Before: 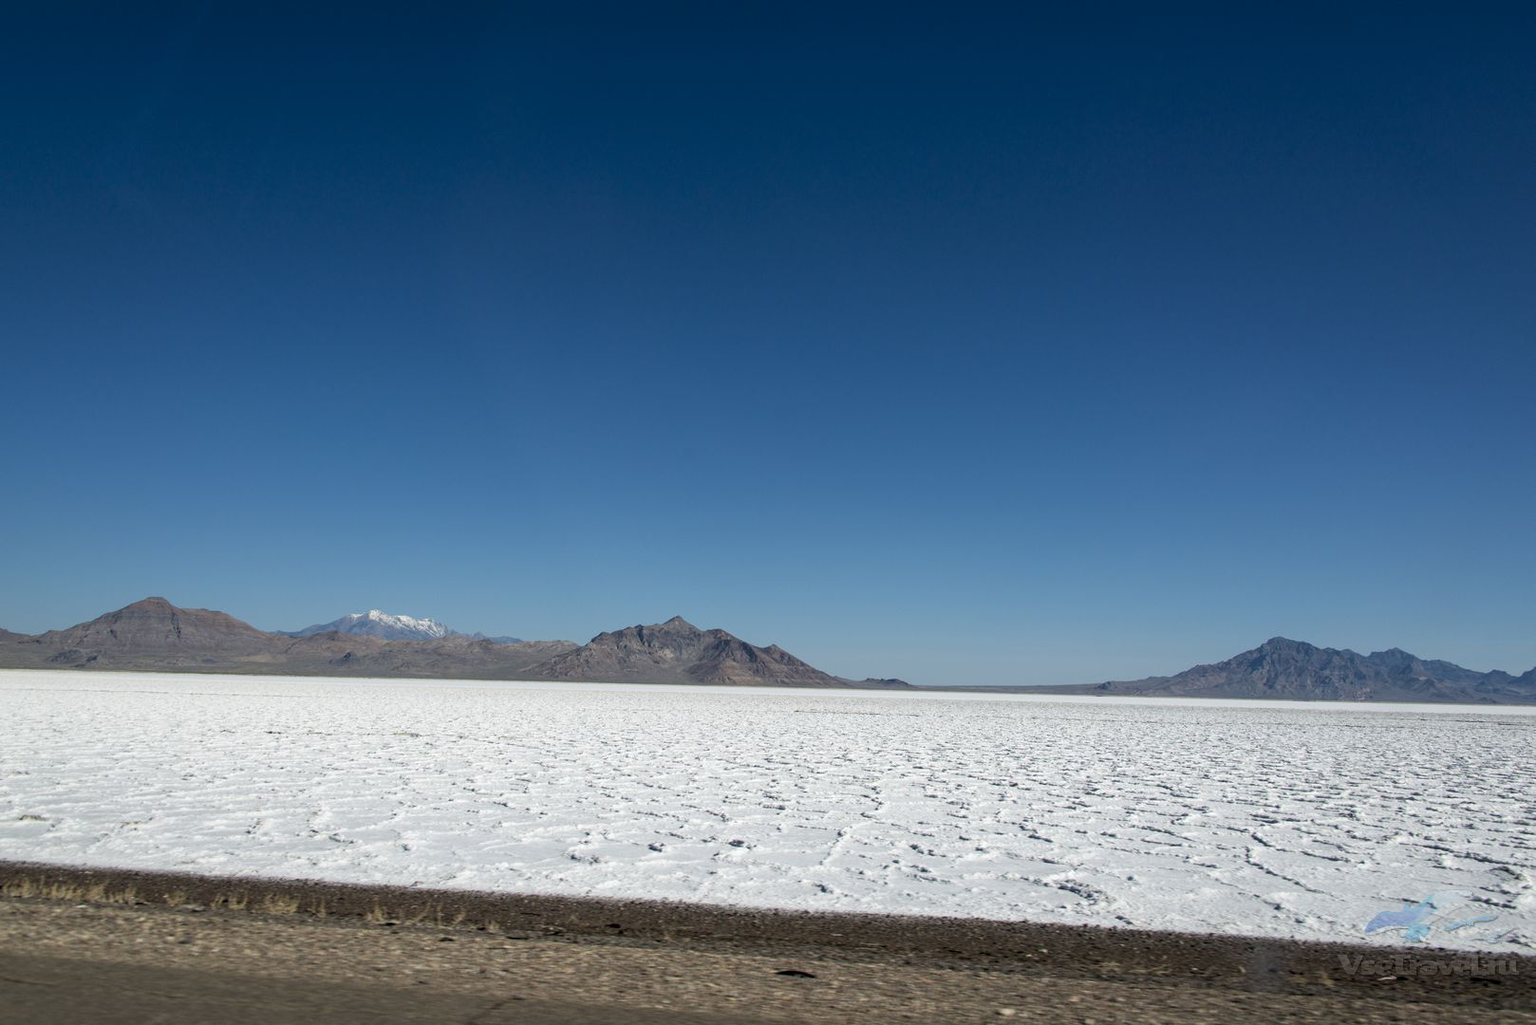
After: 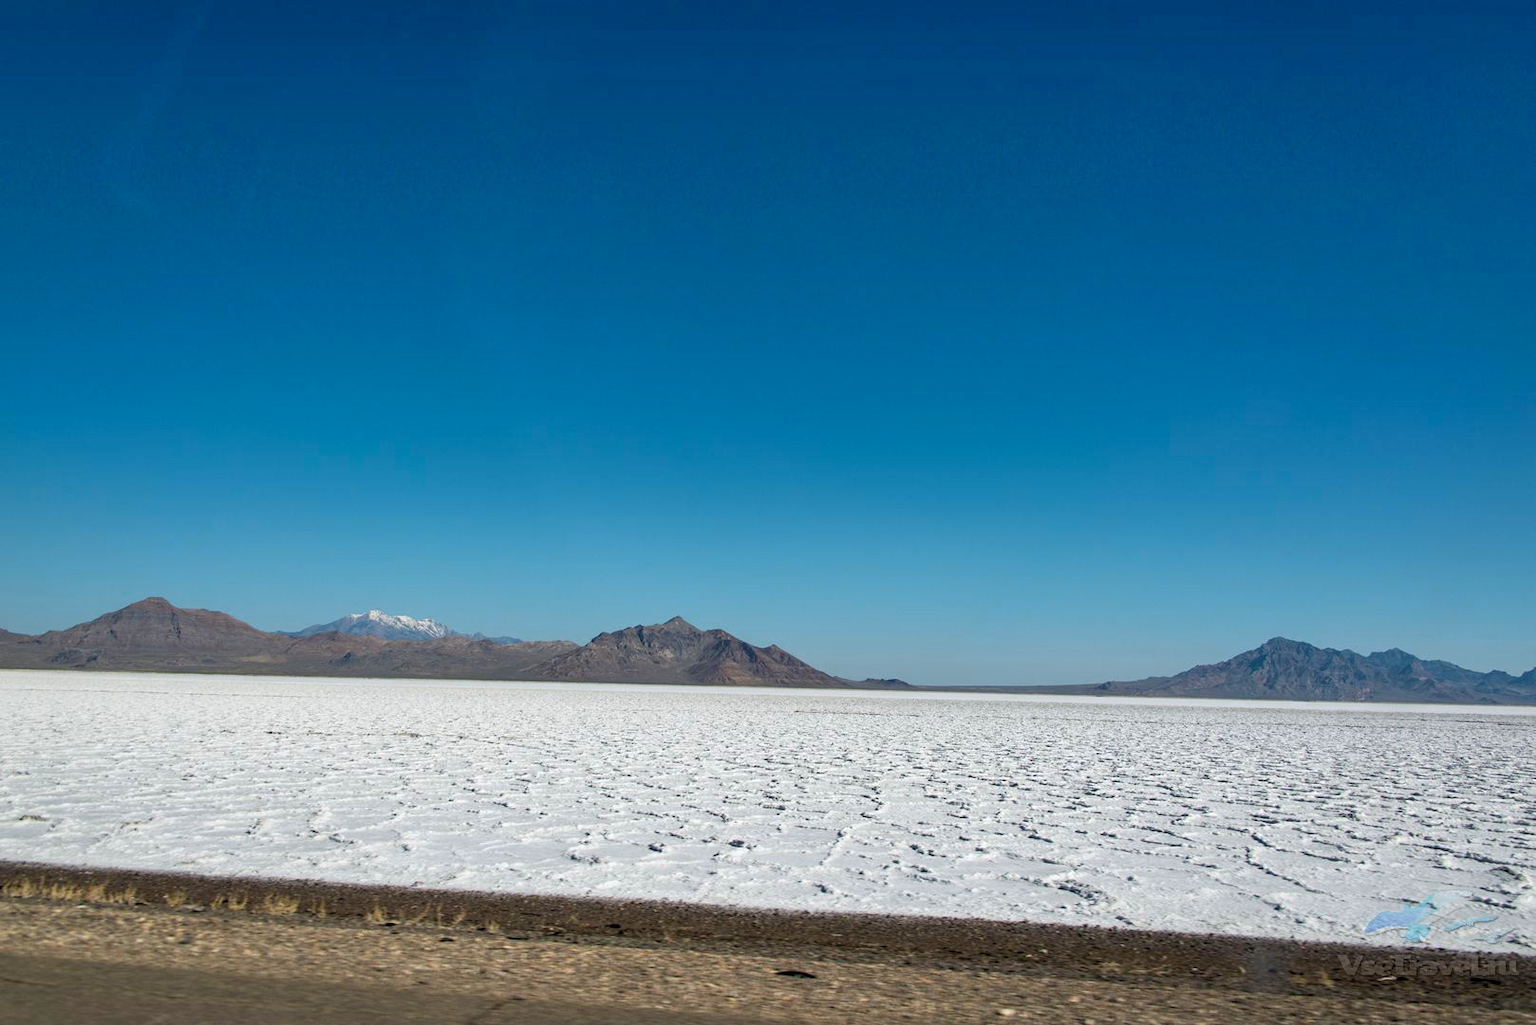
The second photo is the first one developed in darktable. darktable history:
color balance rgb: linear chroma grading › global chroma 15%, perceptual saturation grading › global saturation 30%
shadows and highlights: soften with gaussian
color zones: curves: ch0 [(0.018, 0.548) (0.224, 0.64) (0.425, 0.447) (0.675, 0.575) (0.732, 0.579)]; ch1 [(0.066, 0.487) (0.25, 0.5) (0.404, 0.43) (0.75, 0.421) (0.956, 0.421)]; ch2 [(0.044, 0.561) (0.215, 0.465) (0.399, 0.544) (0.465, 0.548) (0.614, 0.447) (0.724, 0.43) (0.882, 0.623) (0.956, 0.632)]
